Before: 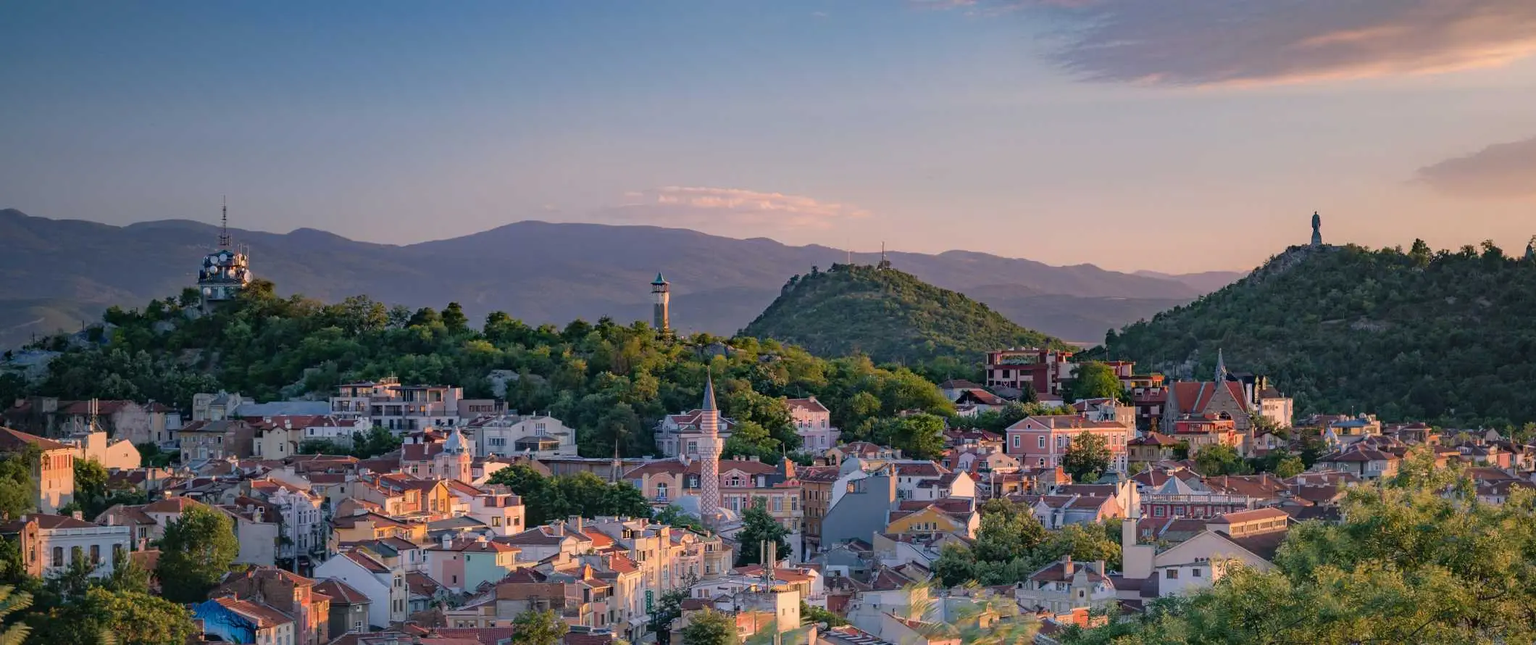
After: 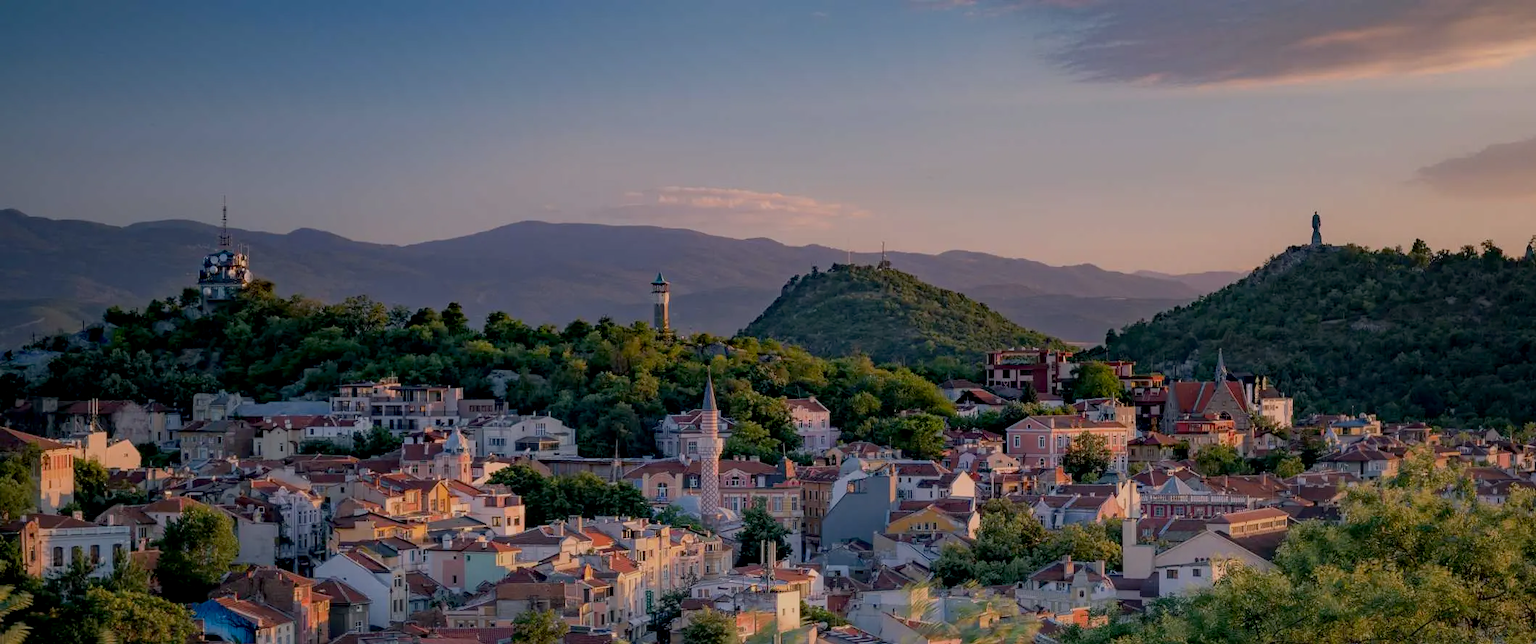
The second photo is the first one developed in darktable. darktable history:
exposure: black level correction 0.011, exposure -0.483 EV, compensate exposure bias true, compensate highlight preservation false
